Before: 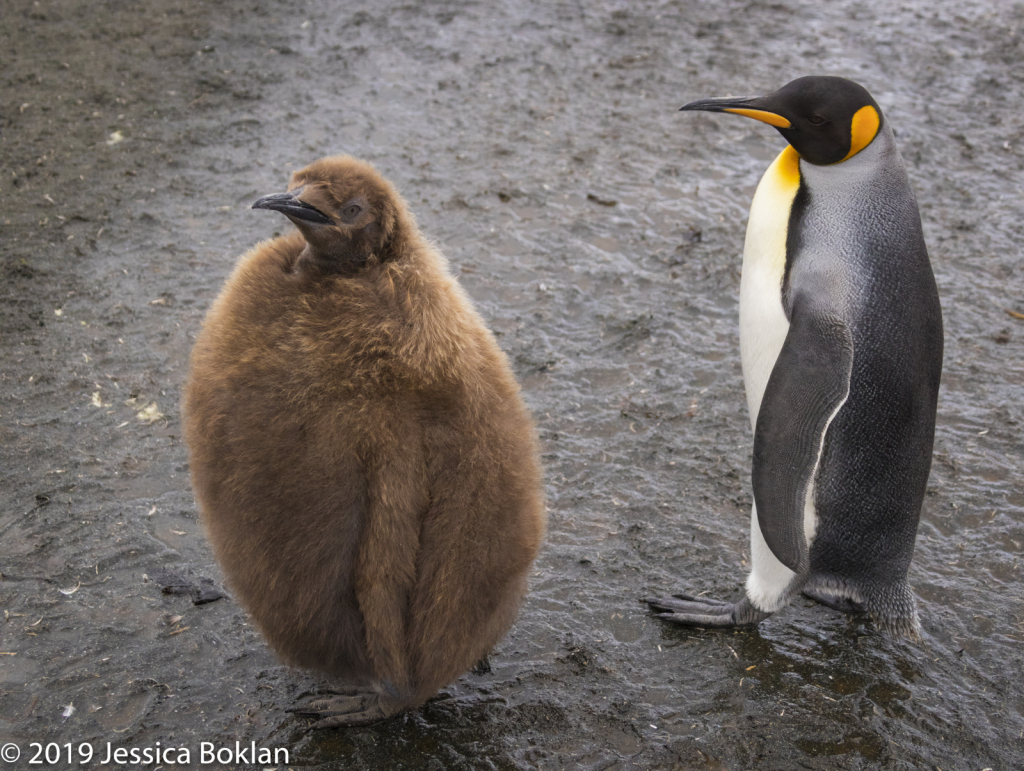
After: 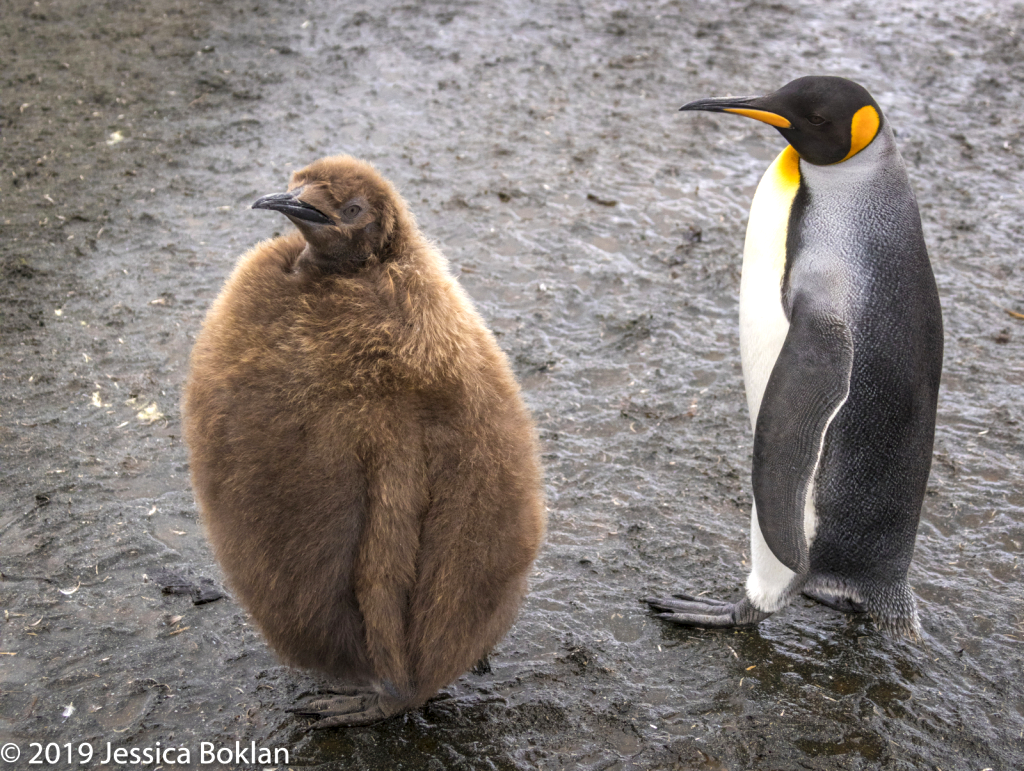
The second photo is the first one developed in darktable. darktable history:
local contrast: on, module defaults
exposure: black level correction 0.001, exposure 0.498 EV, compensate highlight preservation false
